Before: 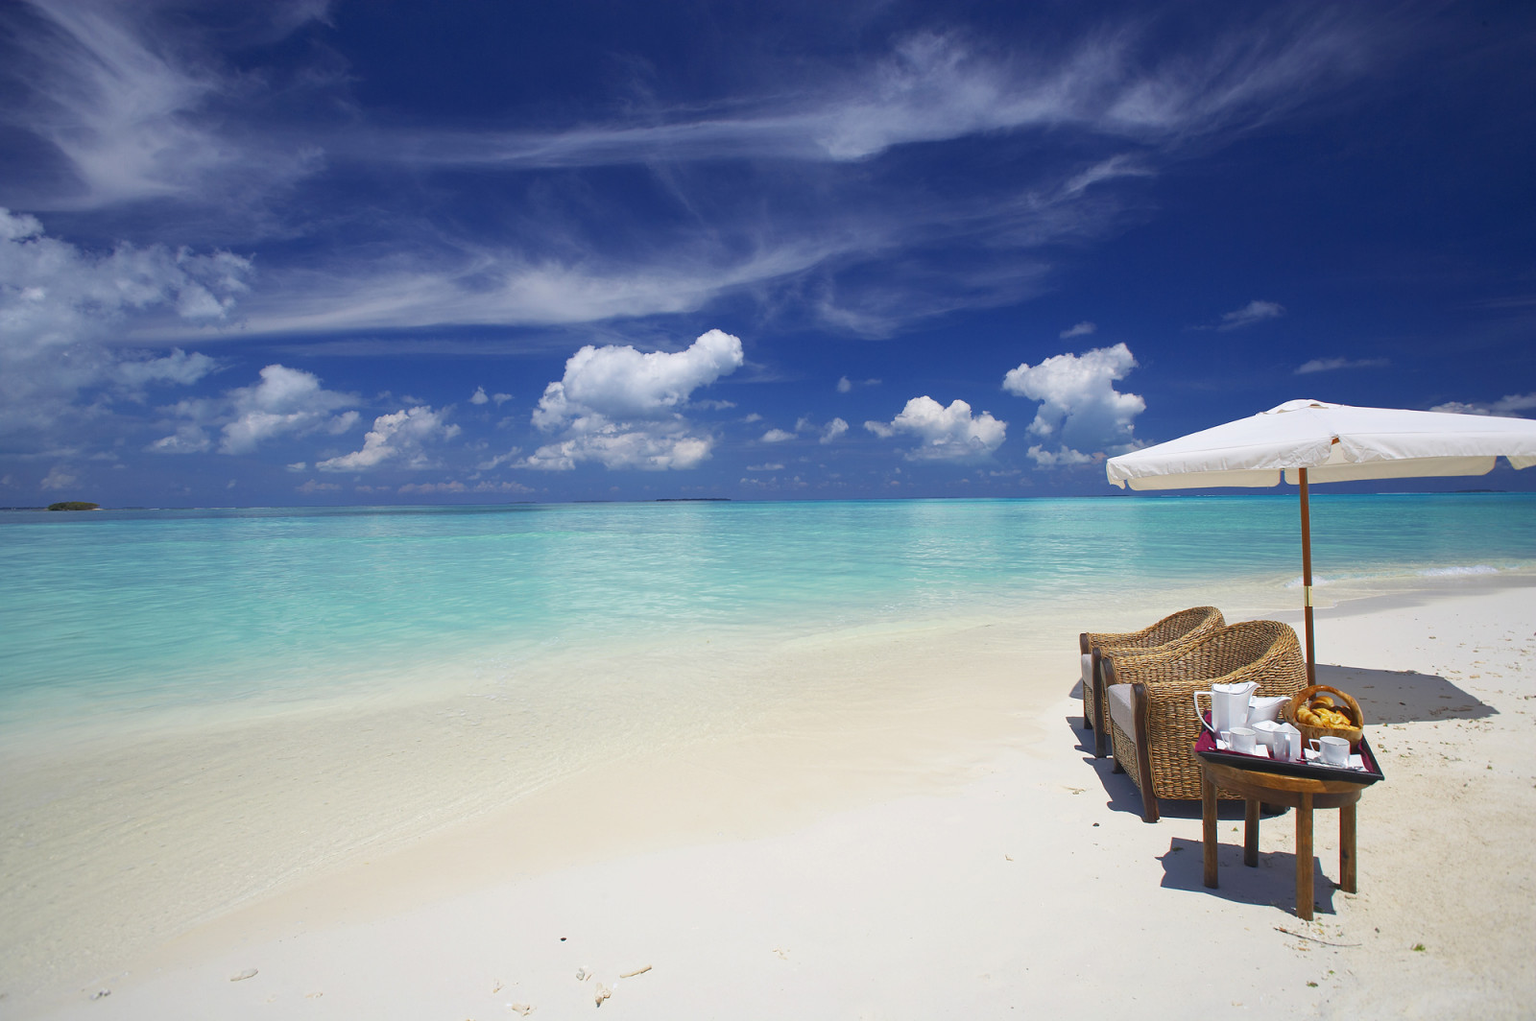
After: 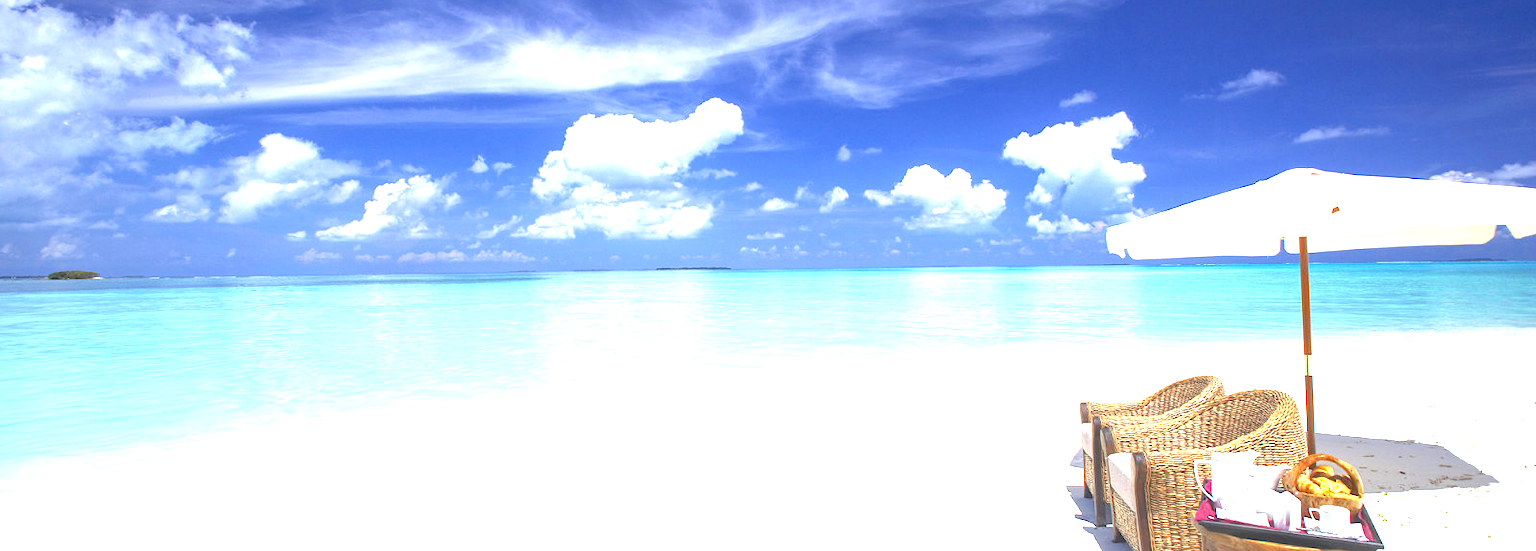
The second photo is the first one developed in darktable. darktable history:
local contrast: detail 117%
exposure: black level correction 0, exposure 1.739 EV, compensate highlight preservation false
crop and rotate: top 22.699%, bottom 23.317%
